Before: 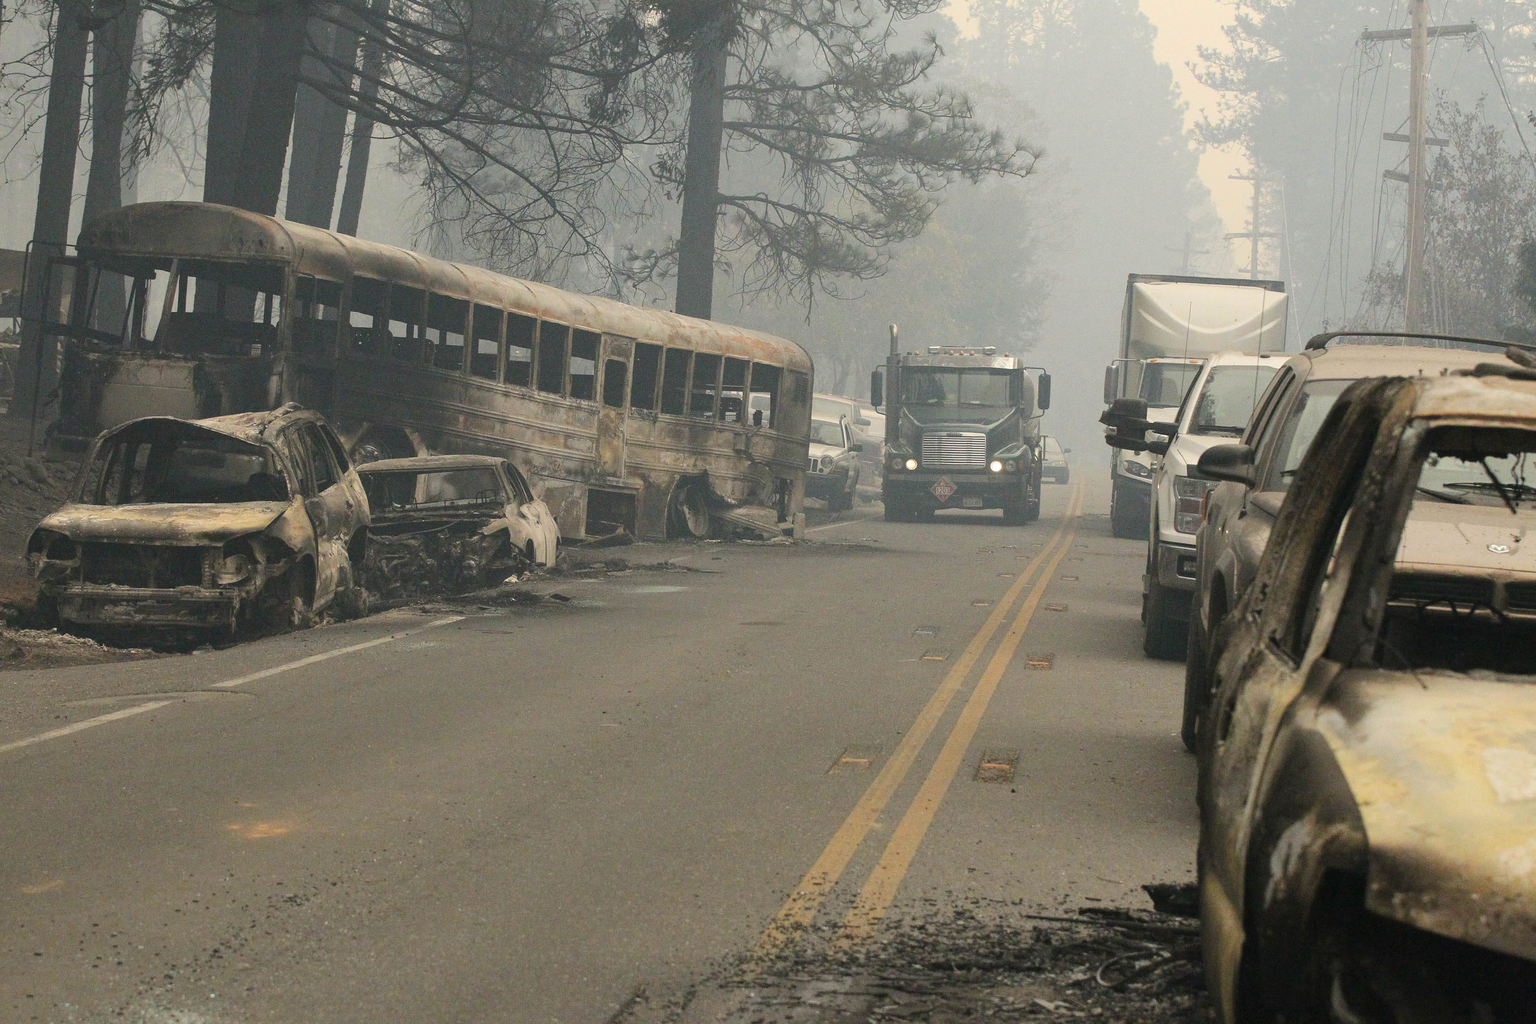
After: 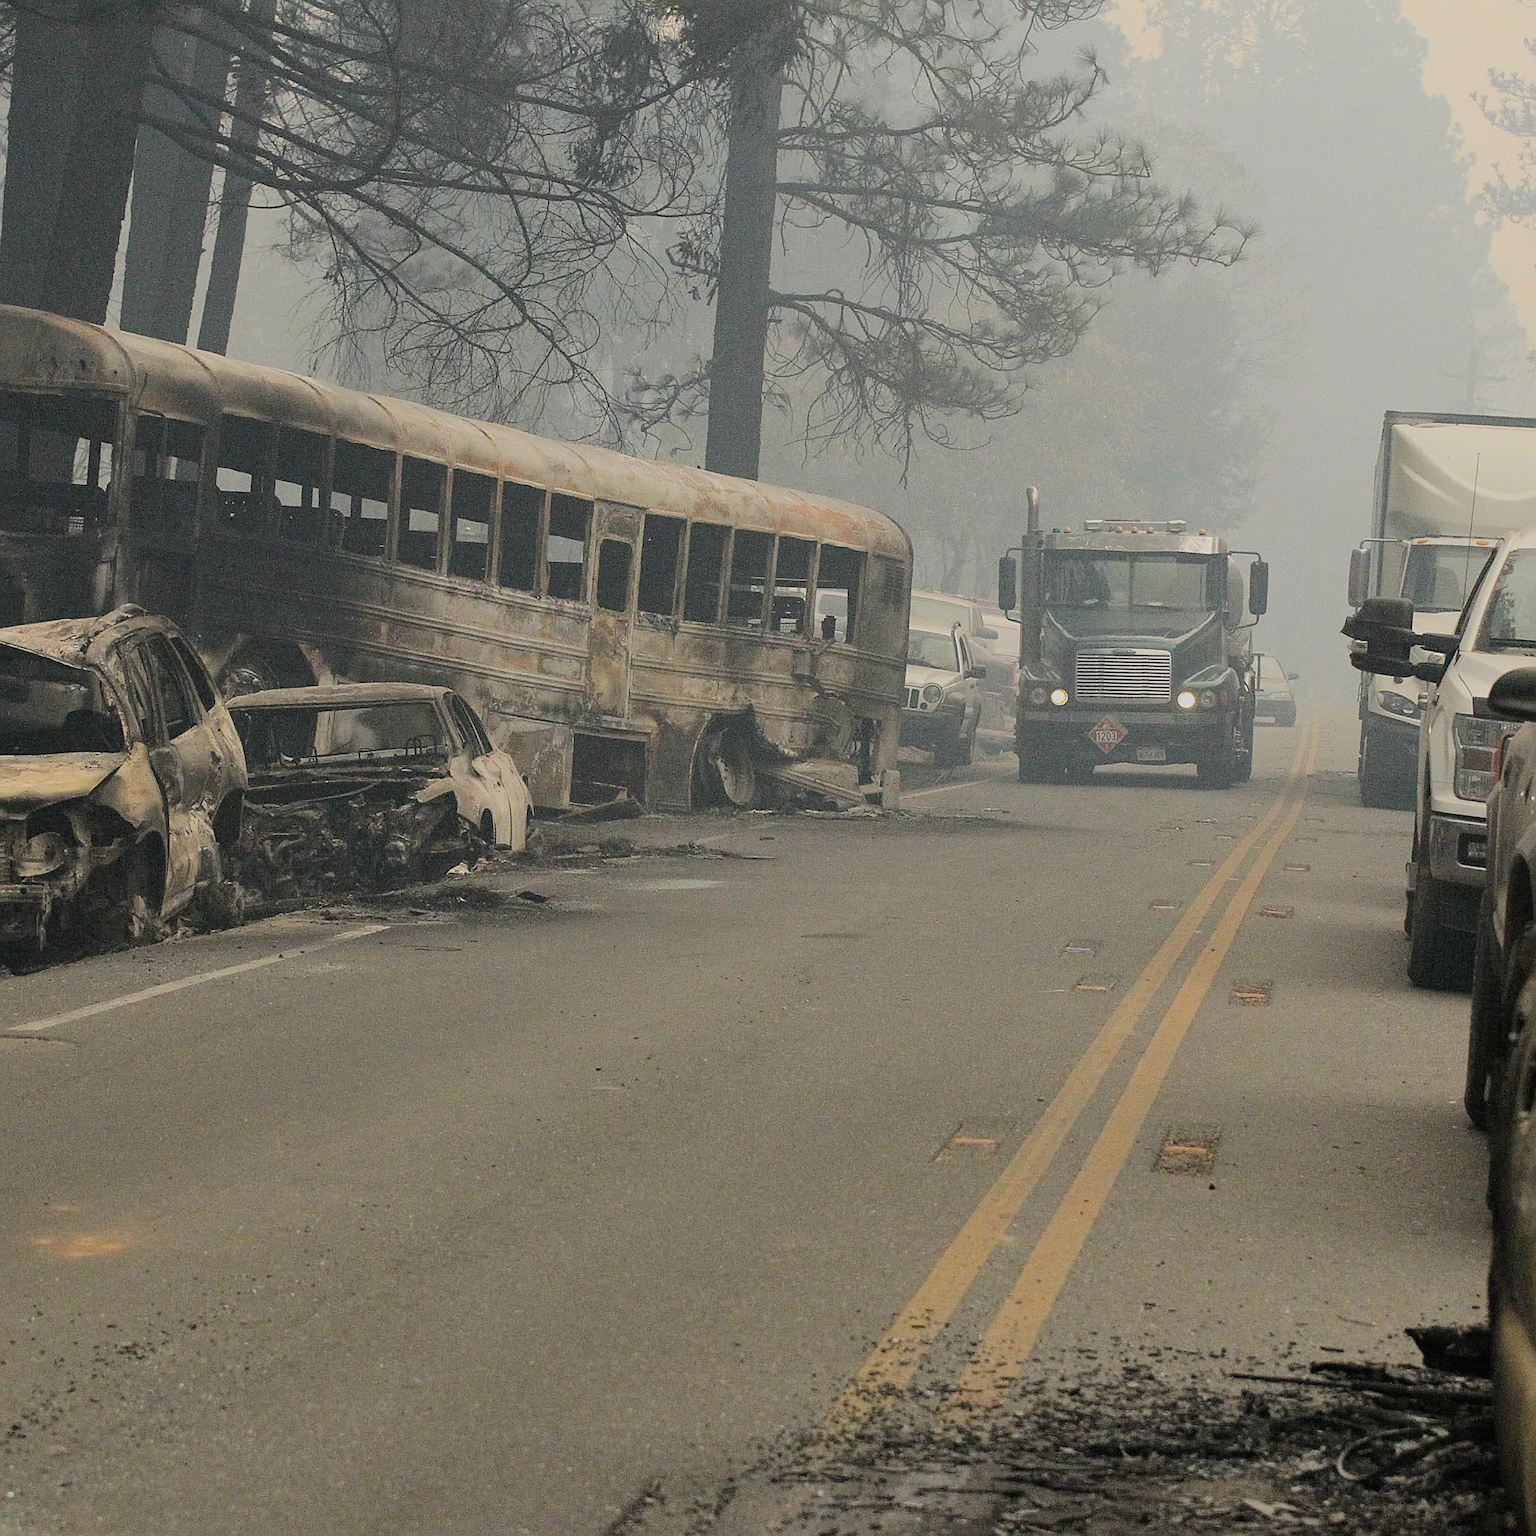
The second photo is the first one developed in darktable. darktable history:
filmic rgb: black relative exposure -7.65 EV, white relative exposure 4.56 EV, hardness 3.61, color science v6 (2022)
sharpen: on, module defaults
crop and rotate: left 13.409%, right 19.924%
